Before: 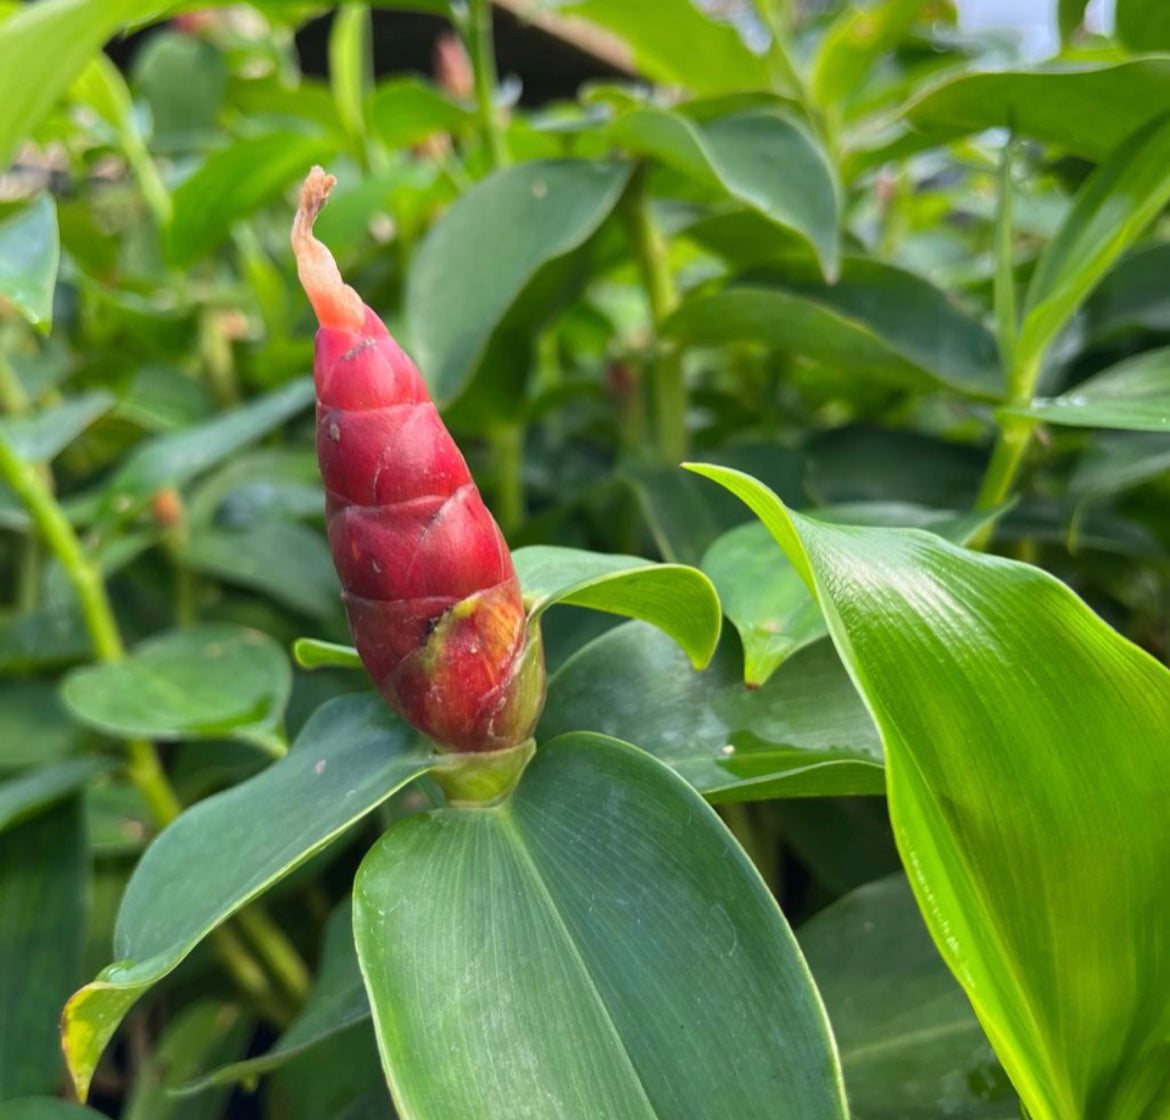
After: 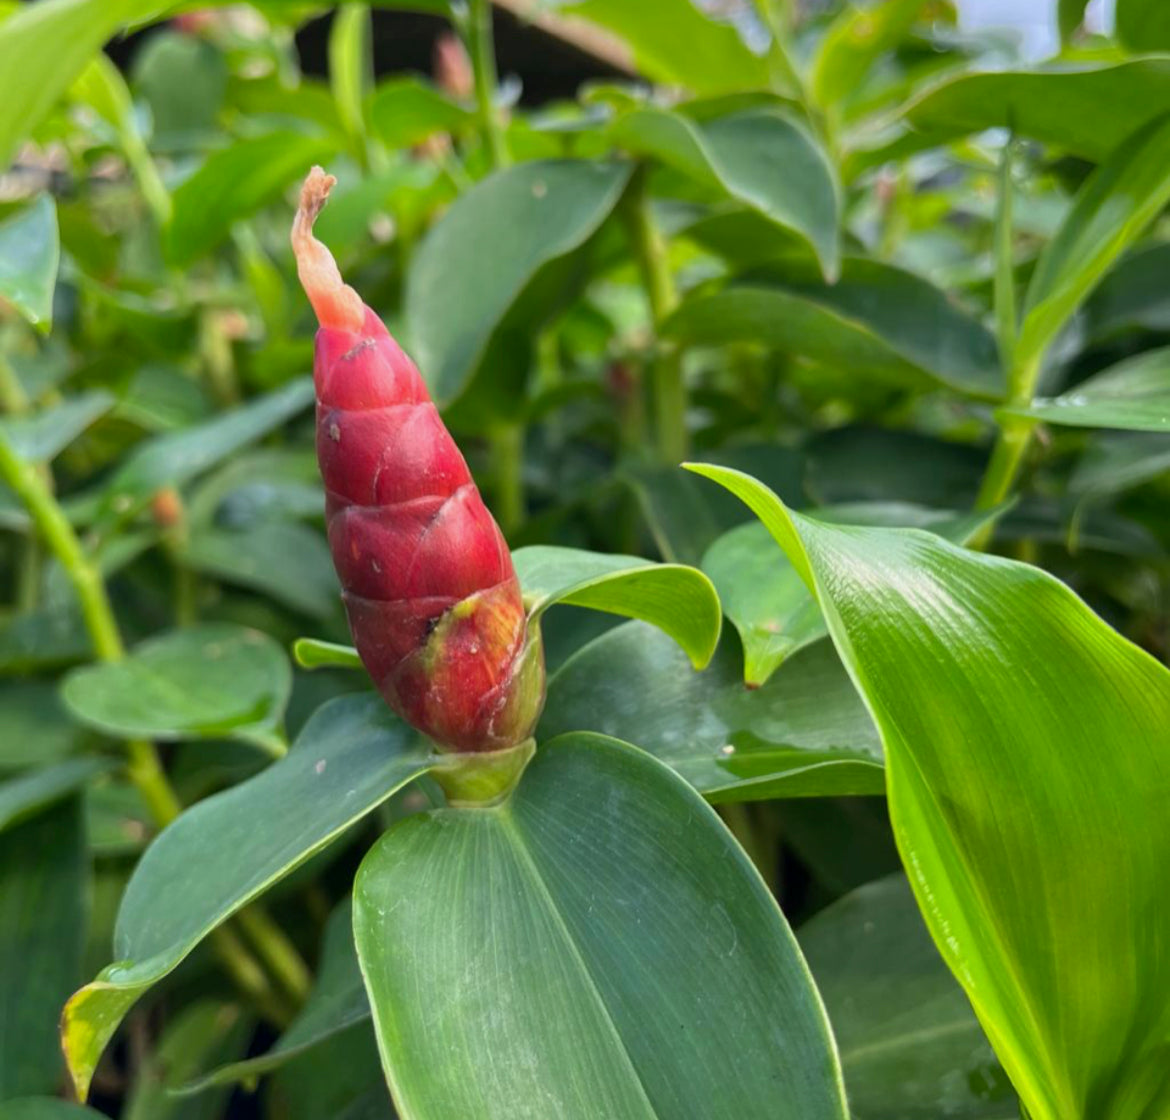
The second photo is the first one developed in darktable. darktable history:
exposure: black level correction 0.002, exposure -0.105 EV, compensate highlight preservation false
